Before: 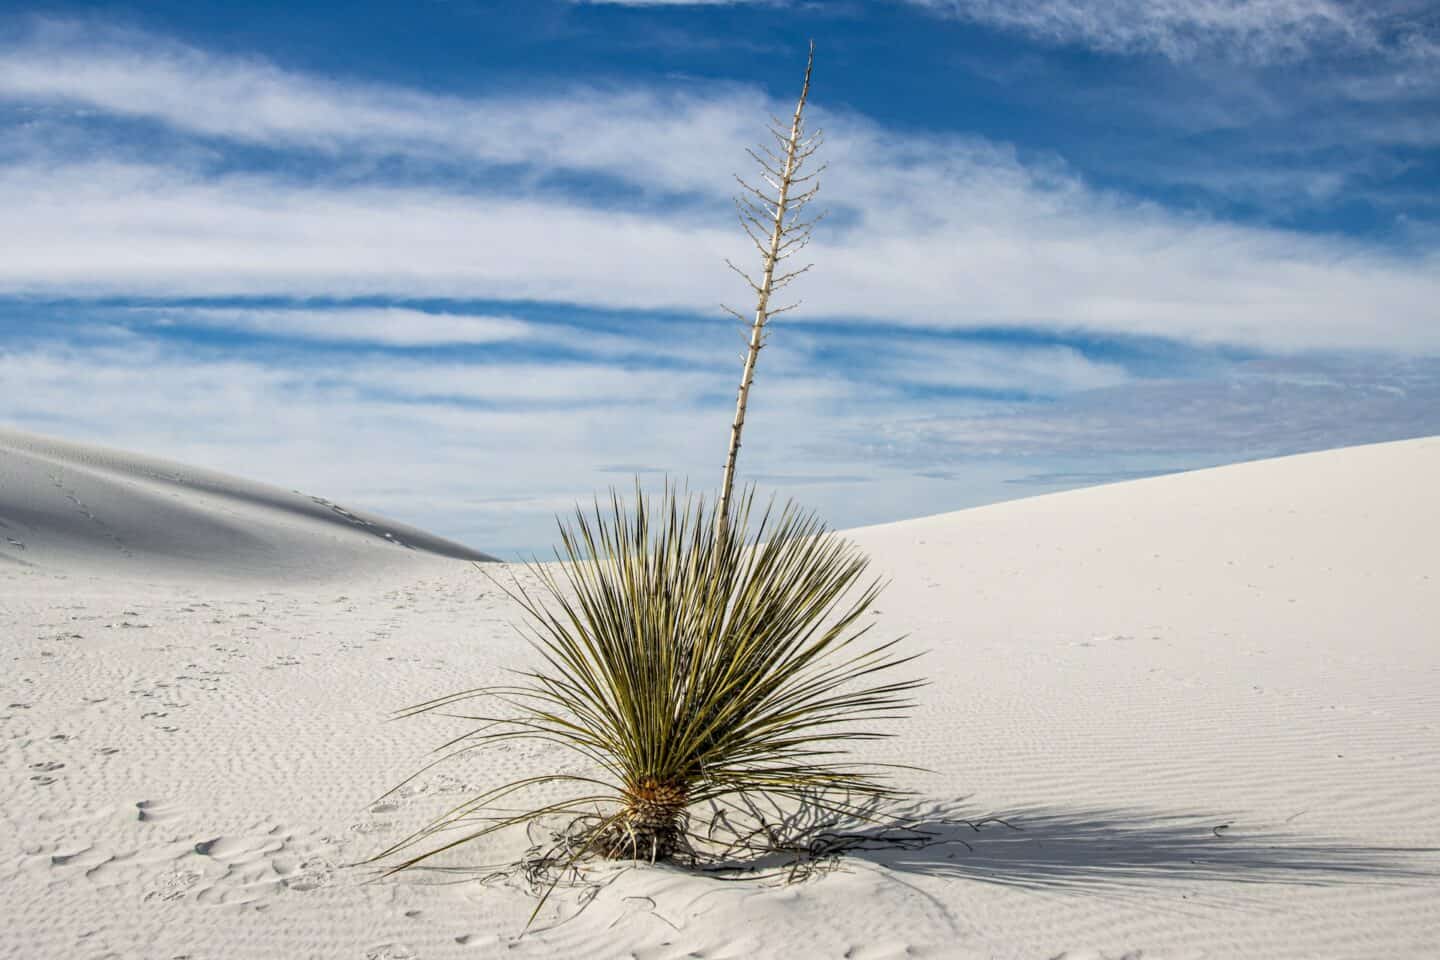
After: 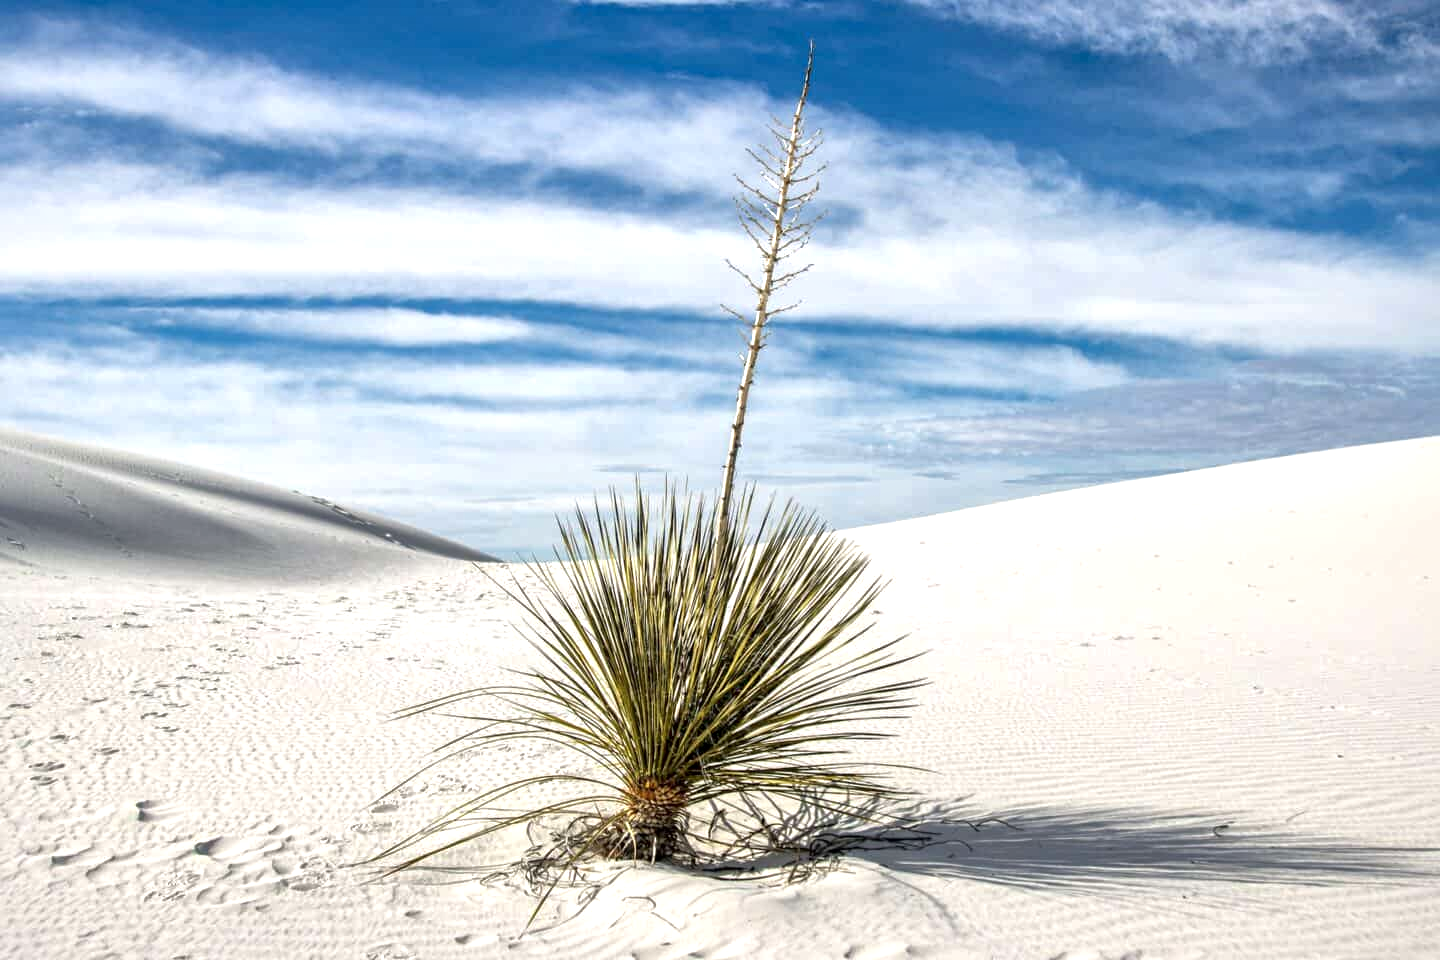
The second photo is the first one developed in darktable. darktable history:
local contrast: mode bilateral grid, contrast 20, coarseness 50, detail 159%, midtone range 0.2
exposure: black level correction 0, exposure 0.499 EV, compensate exposure bias true, compensate highlight preservation false
